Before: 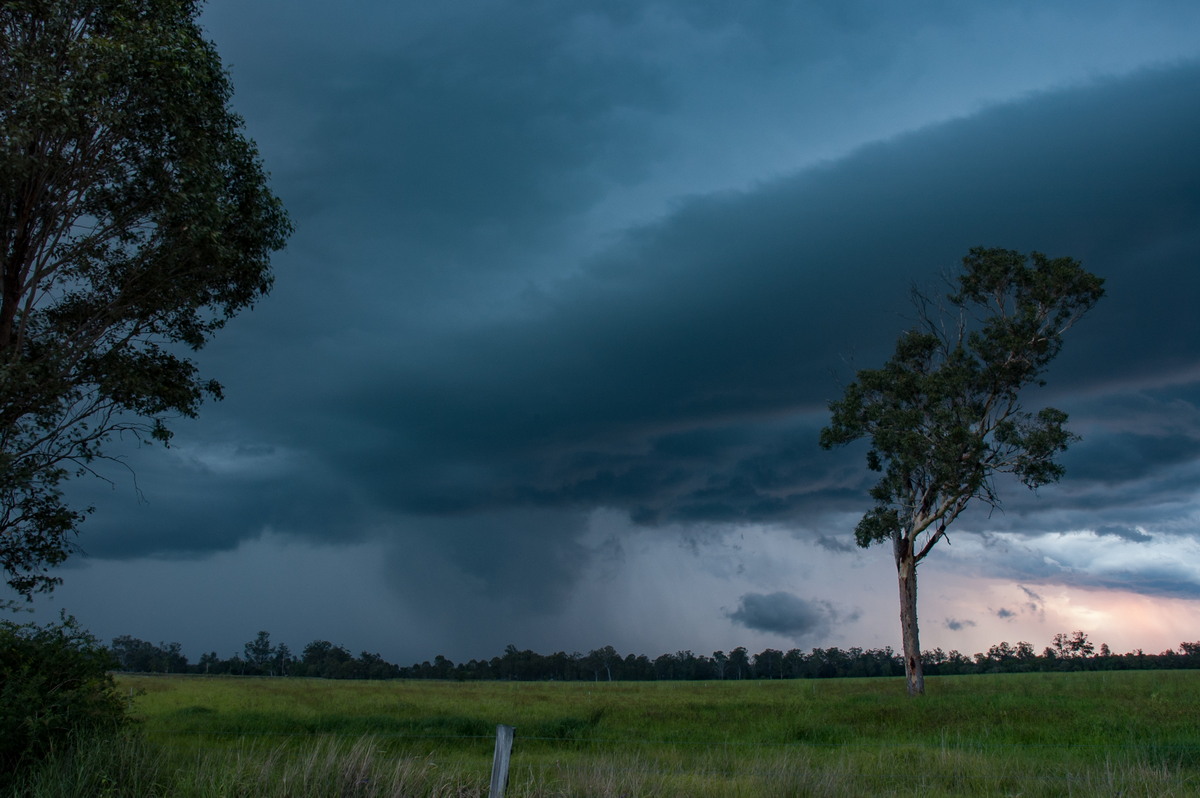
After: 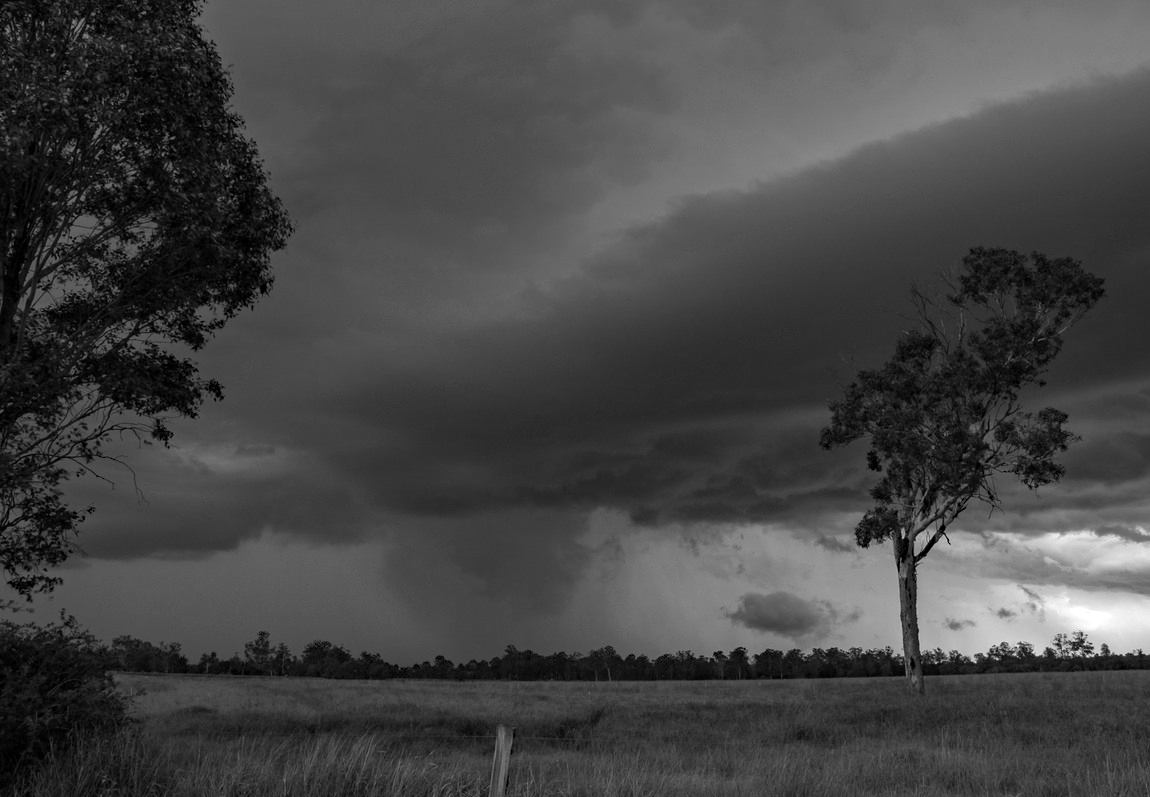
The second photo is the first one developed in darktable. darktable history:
exposure: exposure 0.127 EV, compensate highlight preservation false
crop: right 4.126%, bottom 0.031%
haze removal: compatibility mode true, adaptive false
monochrome: on, module defaults
